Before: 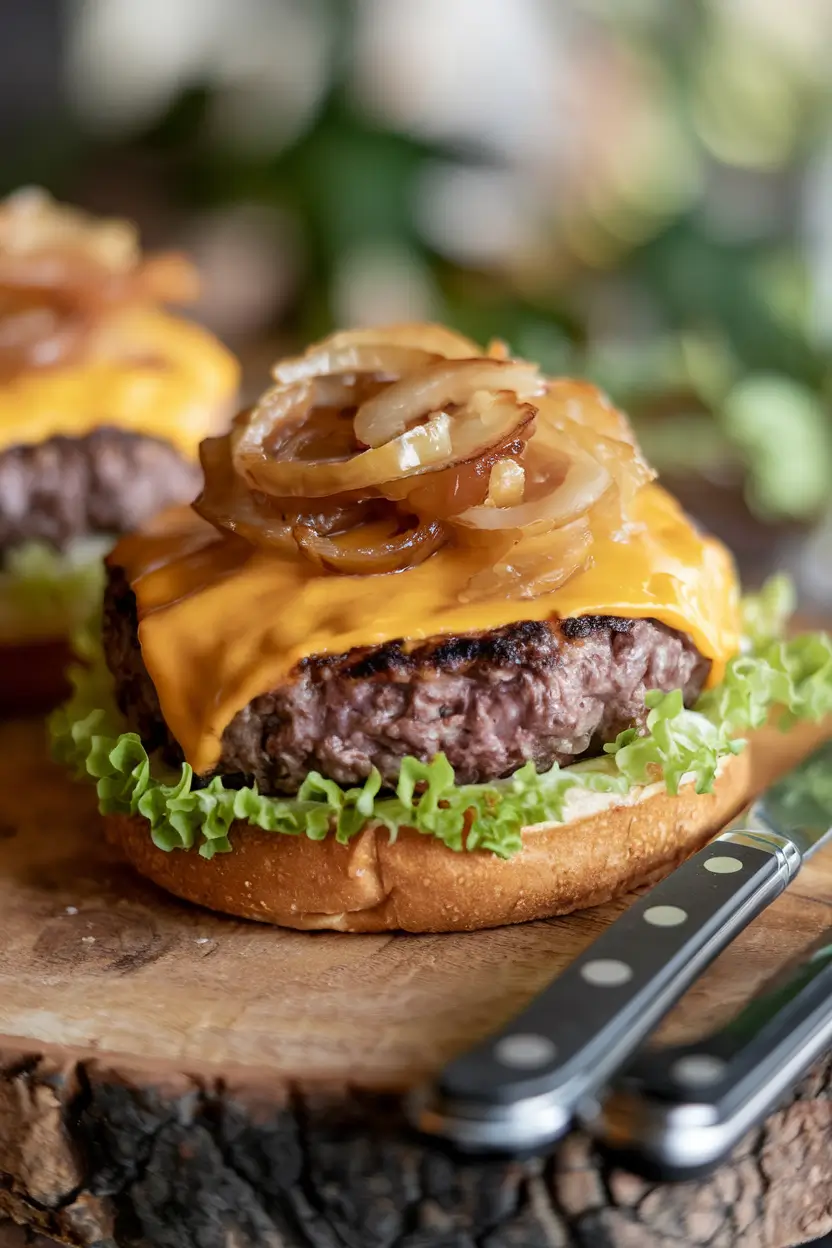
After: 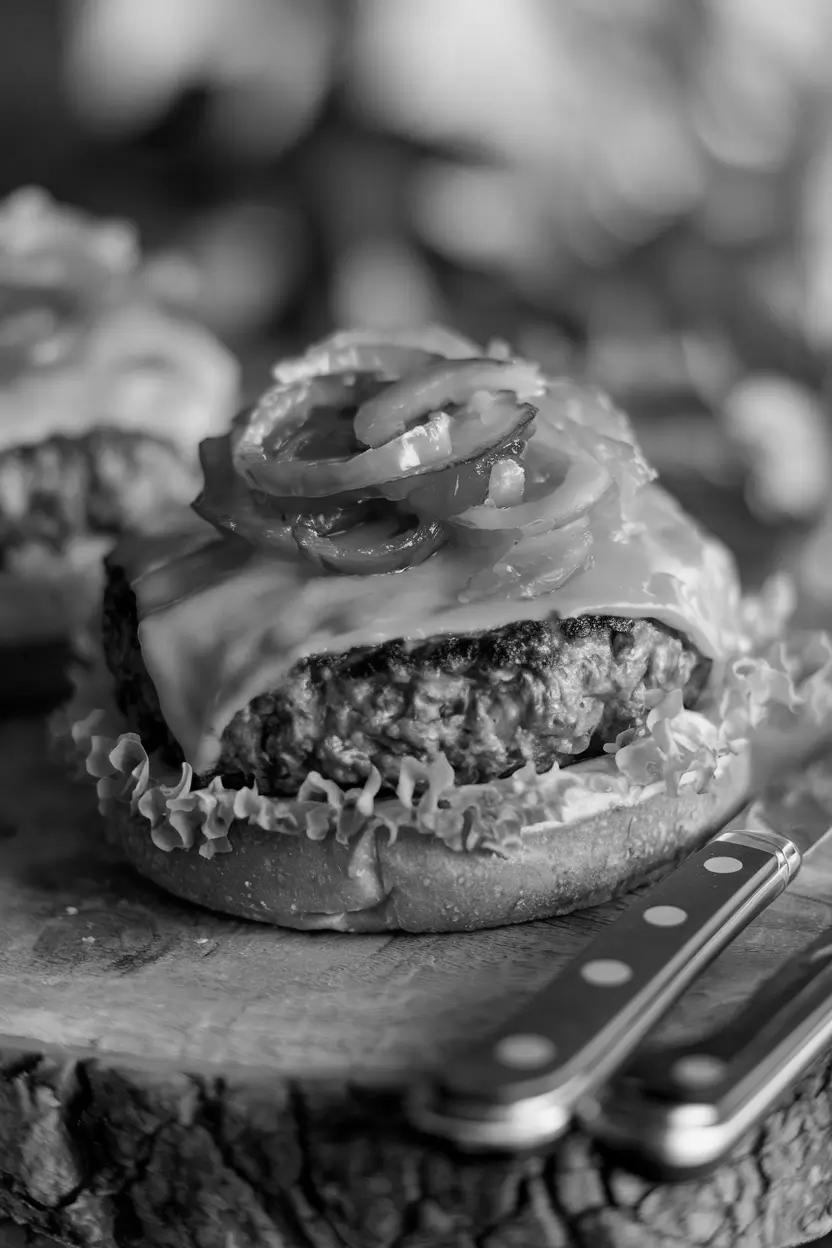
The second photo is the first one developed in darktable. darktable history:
color calibration: output gray [0.23, 0.37, 0.4, 0], x 0.343, y 0.356, temperature 5098.85 K
